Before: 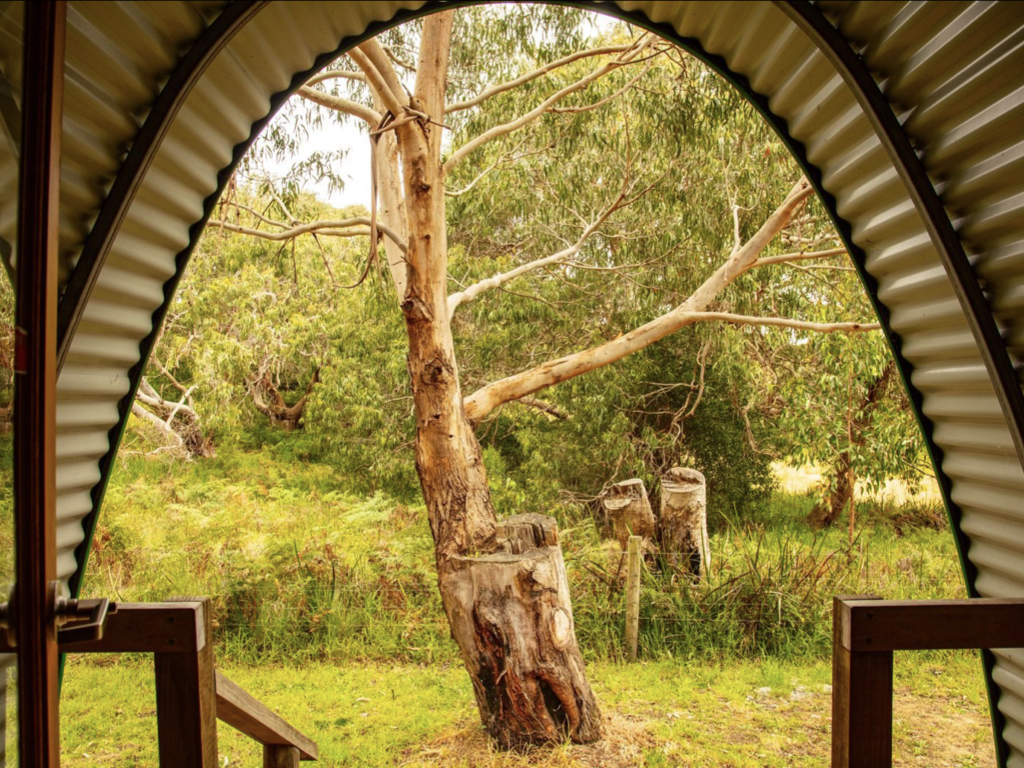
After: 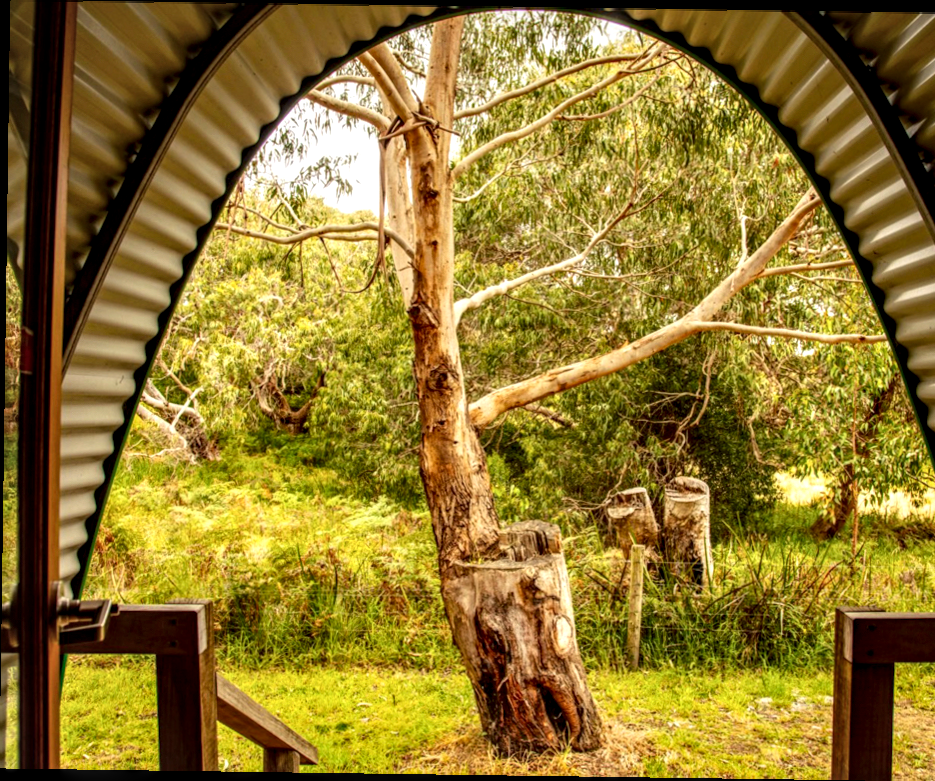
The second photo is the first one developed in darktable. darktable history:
local contrast: detail 160%
rotate and perspective: rotation 0.8°, automatic cropping off
crop: right 9.509%, bottom 0.031%
